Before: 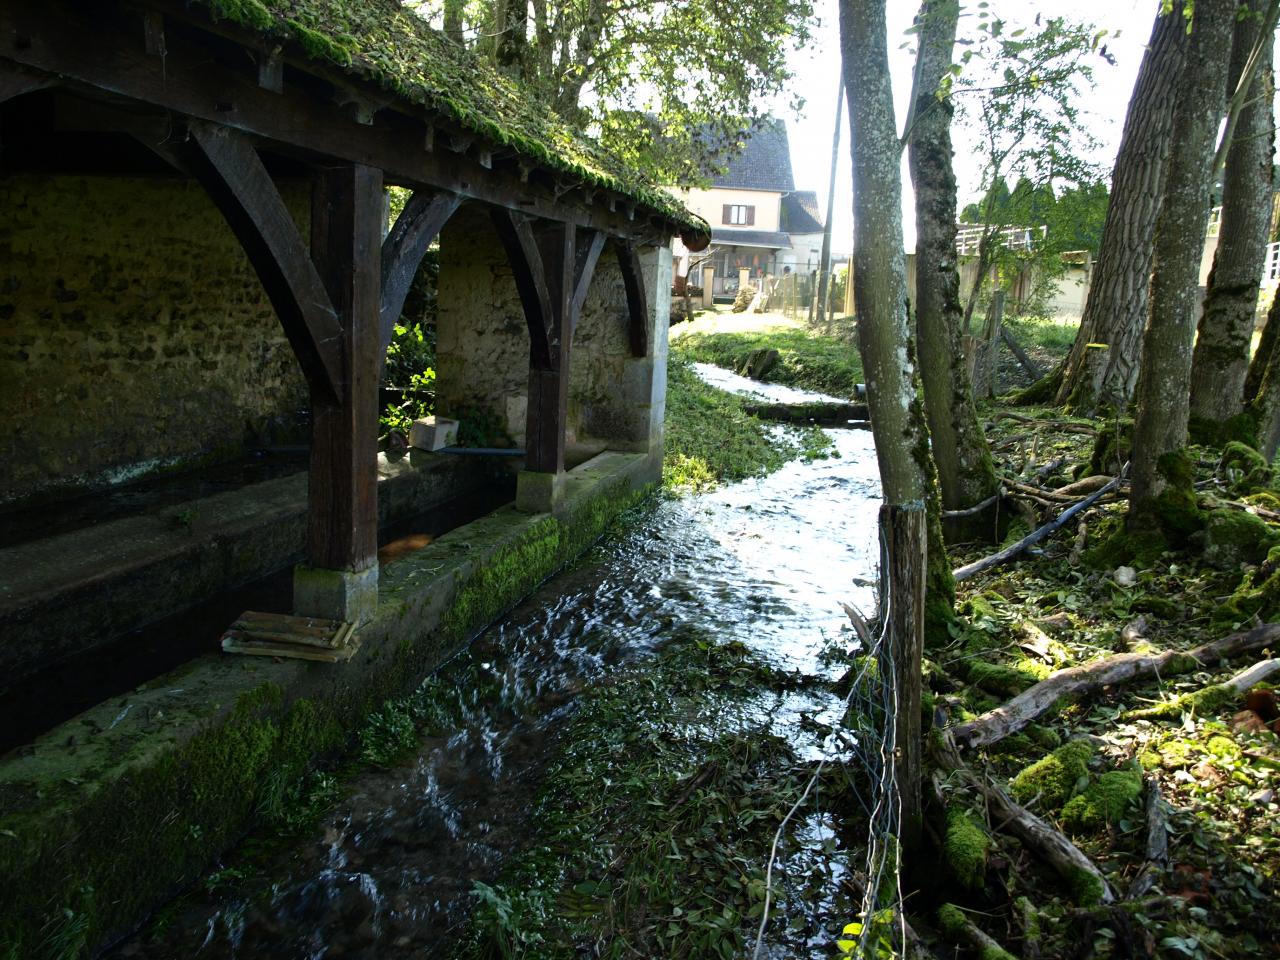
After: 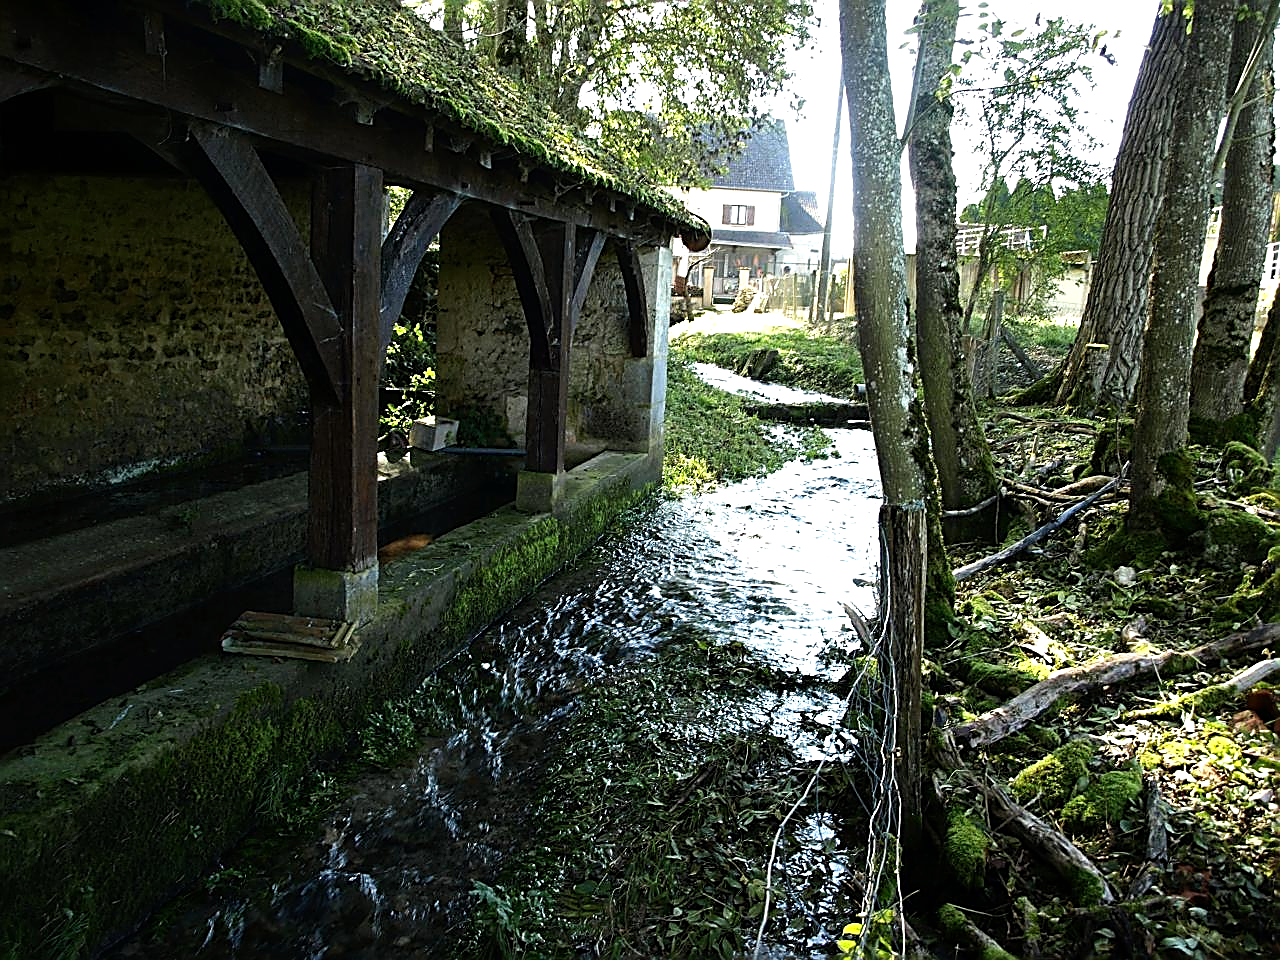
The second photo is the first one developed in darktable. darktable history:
tone equalizer: -8 EV -0.449 EV, -7 EV -0.359 EV, -6 EV -0.306 EV, -5 EV -0.184 EV, -3 EV 0.194 EV, -2 EV 0.351 EV, -1 EV 0.385 EV, +0 EV 0.436 EV
sharpen: radius 1.73, amount 1.278
